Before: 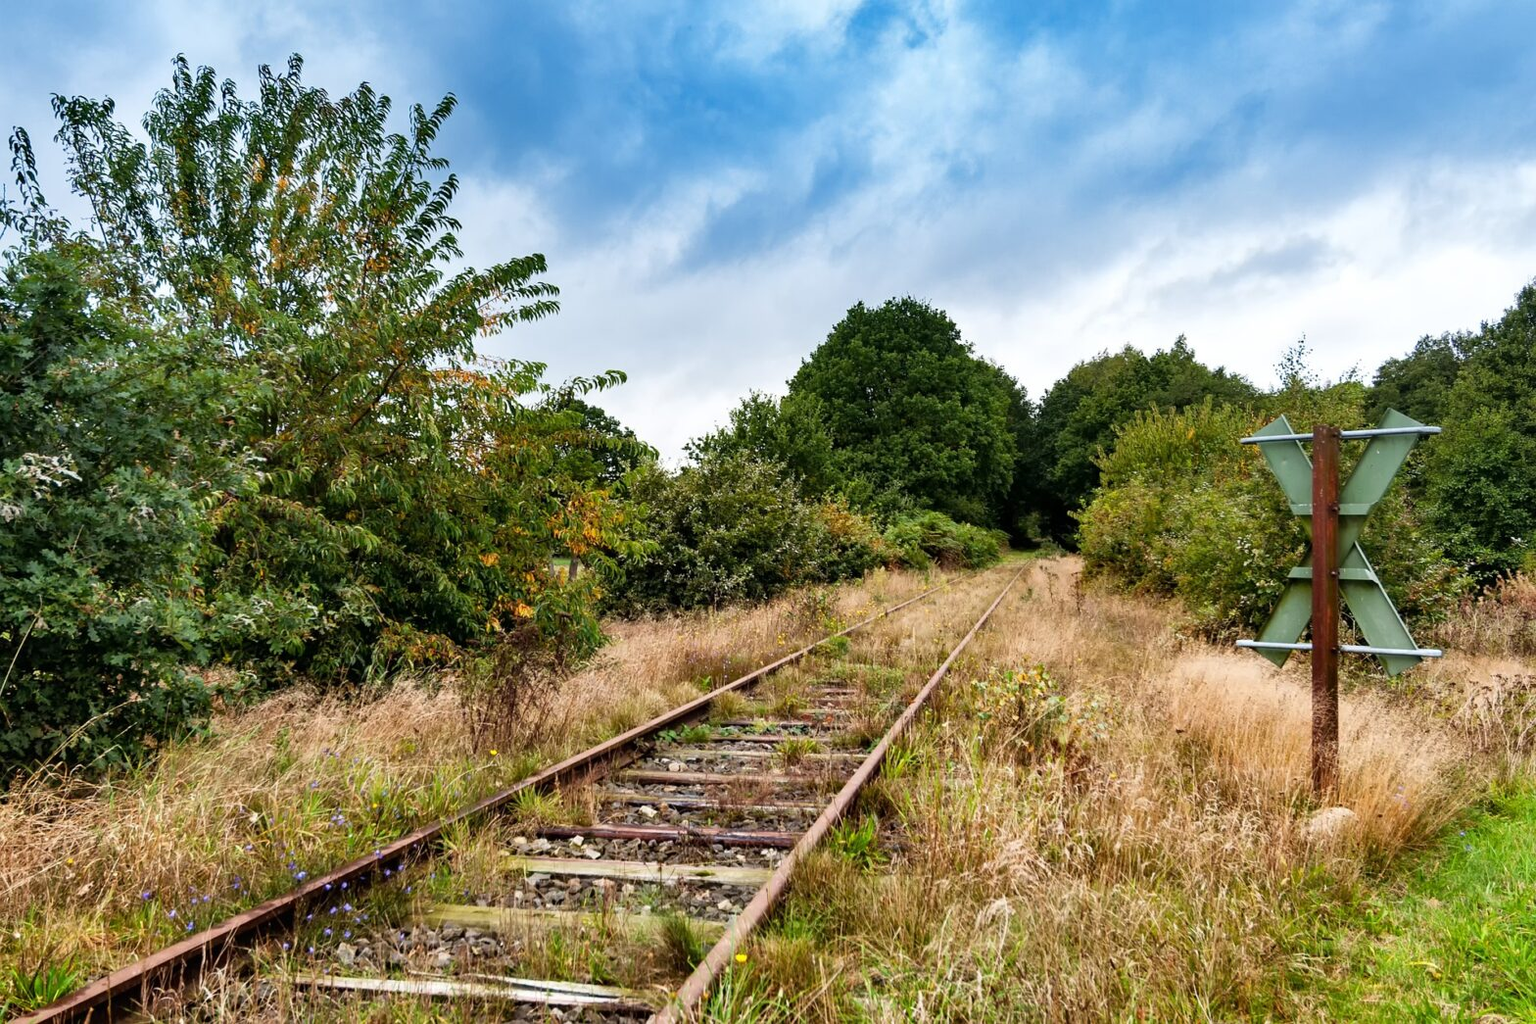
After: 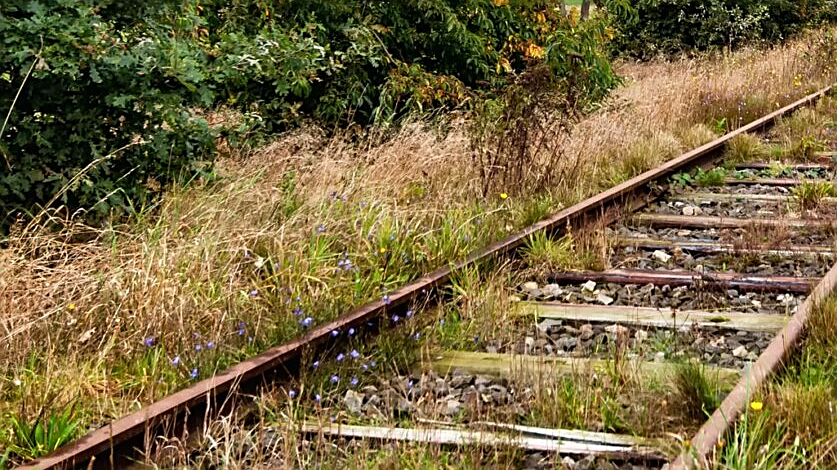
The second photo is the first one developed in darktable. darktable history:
sharpen: on, module defaults
crop and rotate: top 54.778%, right 46.61%, bottom 0.159%
